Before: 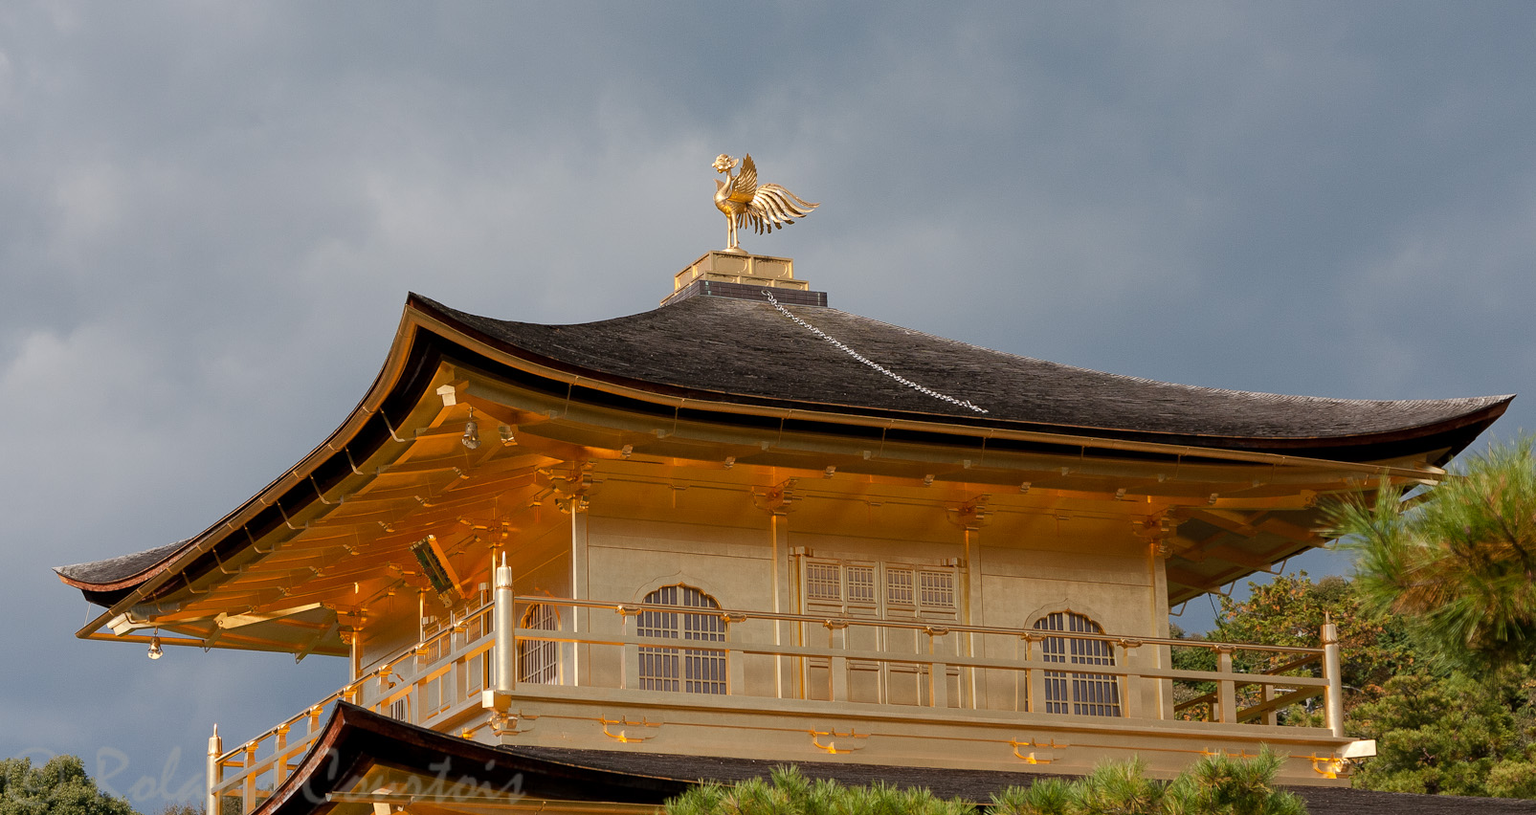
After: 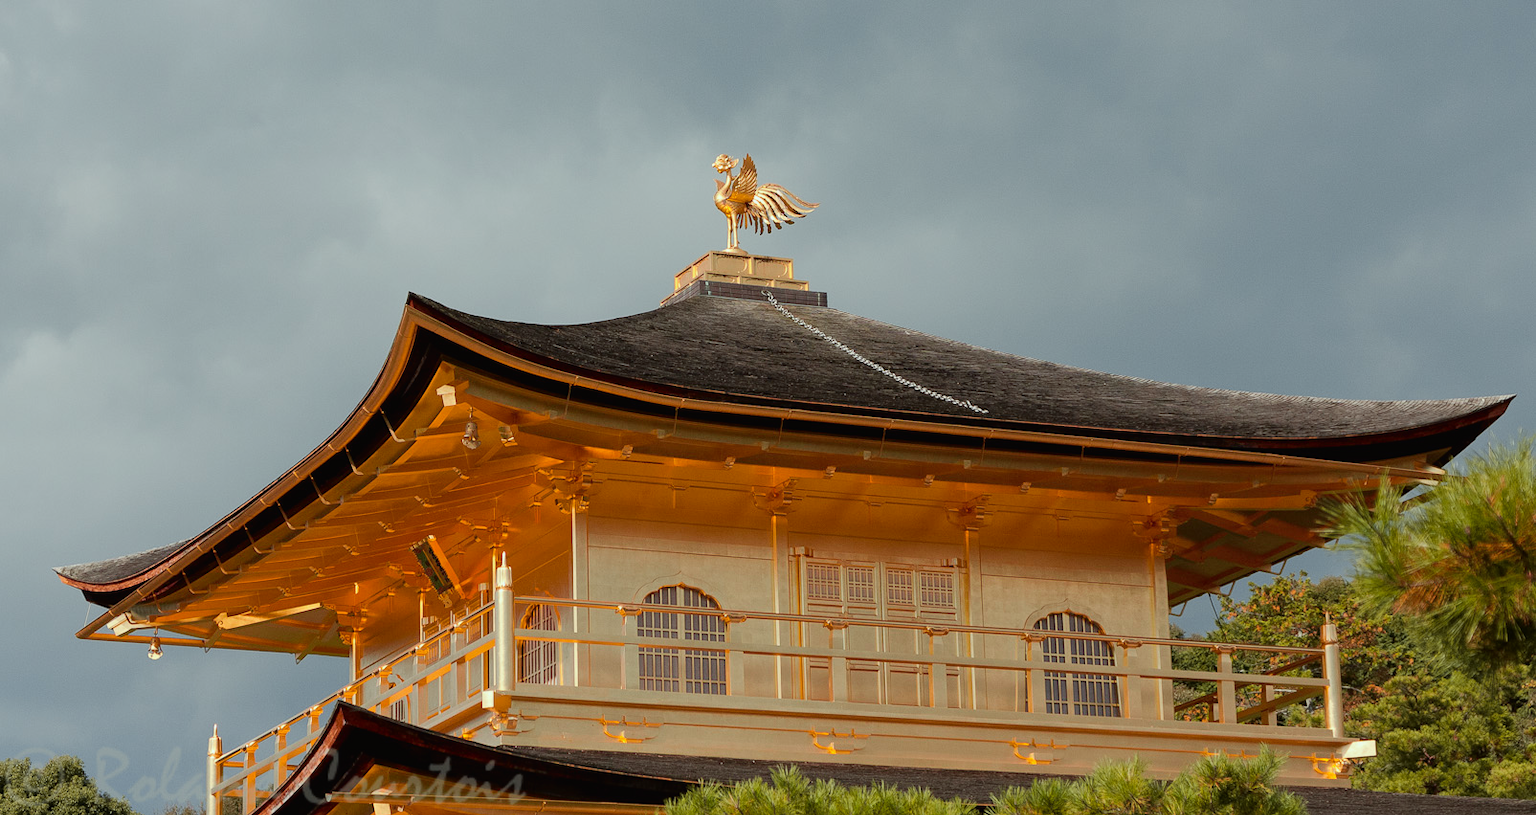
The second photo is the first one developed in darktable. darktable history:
color correction: highlights a* -6.88, highlights b* 0.633
tone equalizer: -8 EV 0.053 EV
tone curve: curves: ch0 [(0, 0.013) (0.036, 0.035) (0.274, 0.288) (0.504, 0.536) (0.844, 0.84) (1, 0.97)]; ch1 [(0, 0) (0.389, 0.403) (0.462, 0.48) (0.499, 0.5) (0.524, 0.529) (0.567, 0.603) (0.626, 0.651) (0.749, 0.781) (1, 1)]; ch2 [(0, 0) (0.464, 0.478) (0.5, 0.501) (0.533, 0.539) (0.599, 0.6) (0.704, 0.732) (1, 1)], color space Lab, independent channels, preserve colors none
